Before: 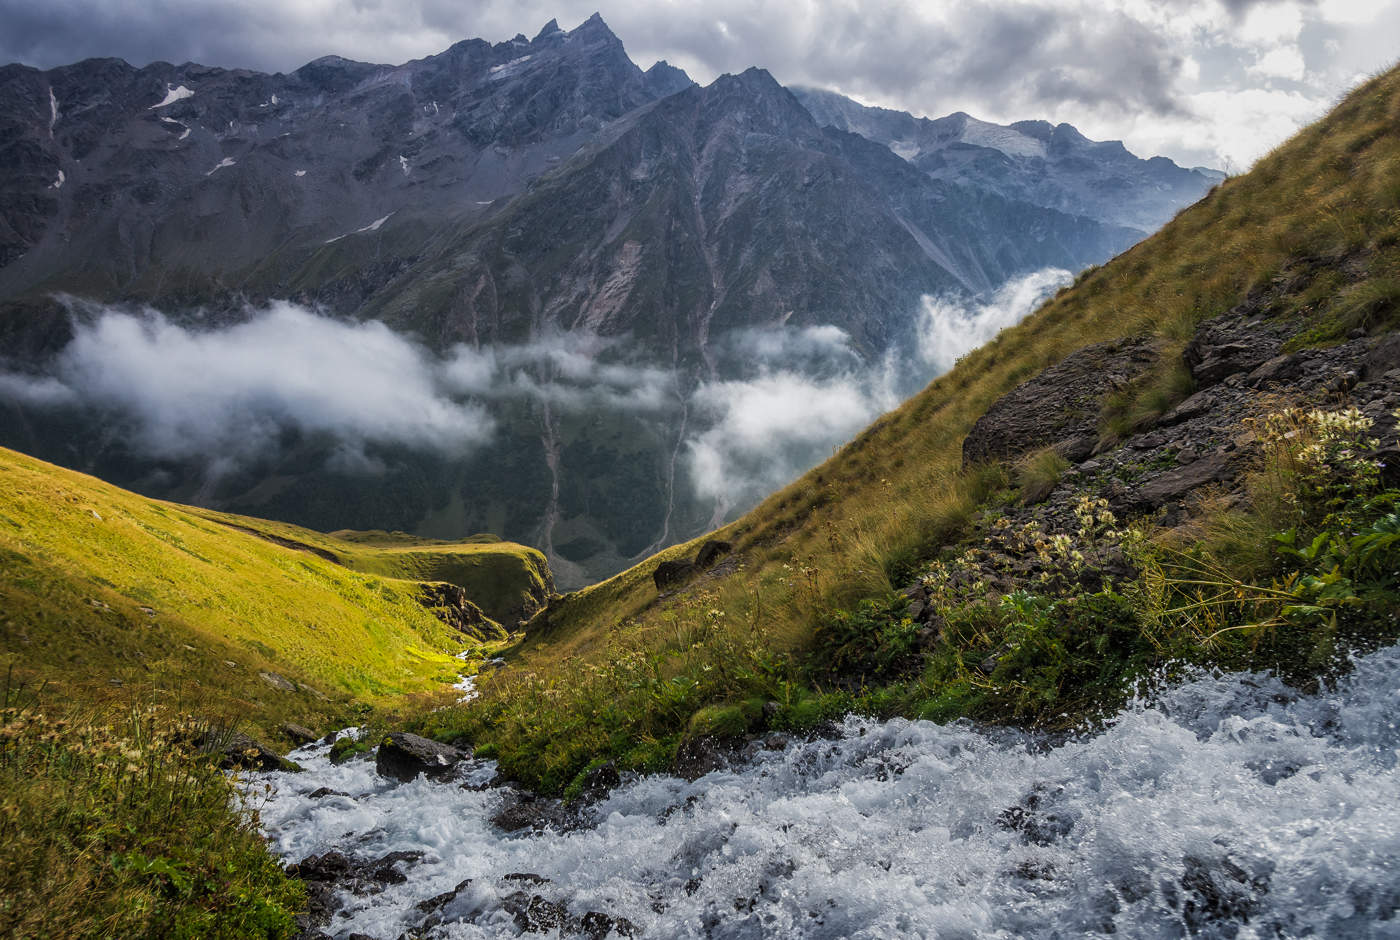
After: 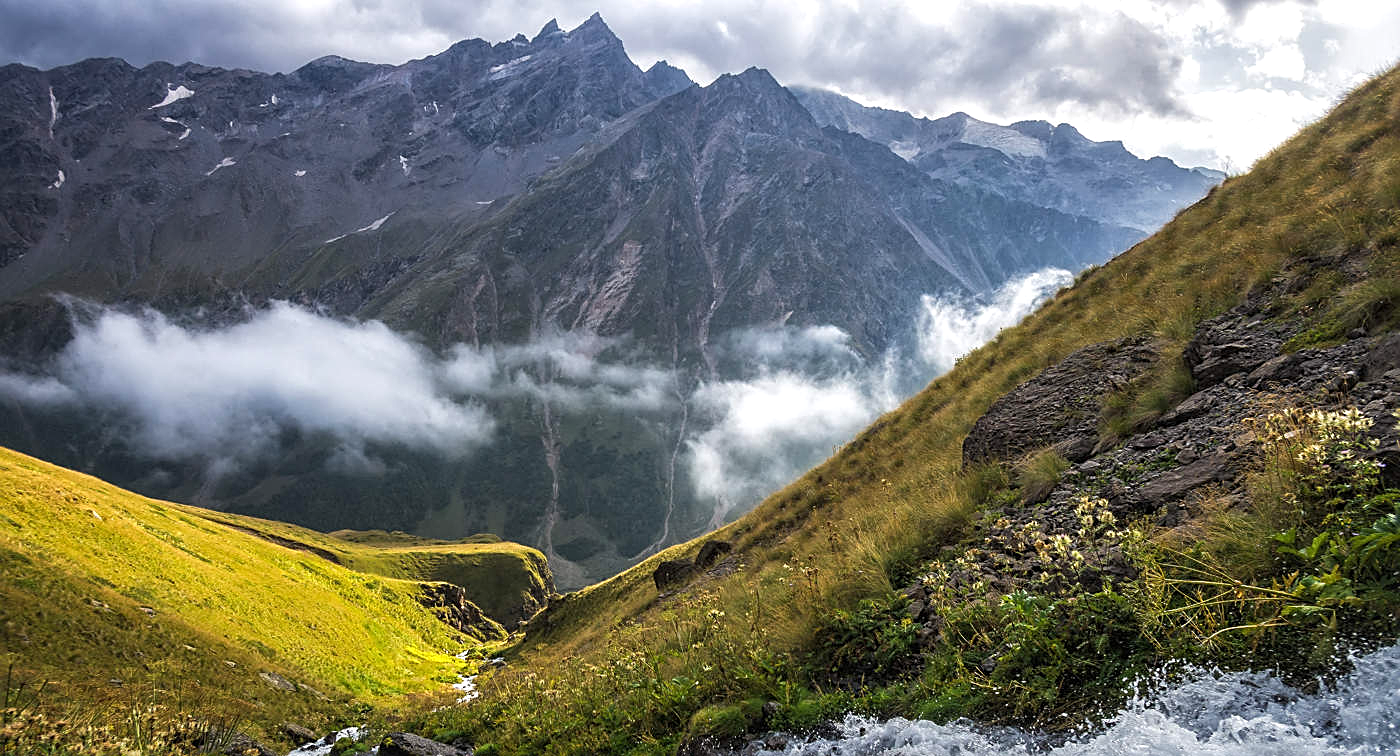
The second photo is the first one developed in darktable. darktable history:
exposure: black level correction 0, exposure 0.498 EV, compensate exposure bias true, compensate highlight preservation false
sharpen: on, module defaults
crop: bottom 19.546%
tone equalizer: edges refinement/feathering 500, mask exposure compensation -1.57 EV, preserve details no
